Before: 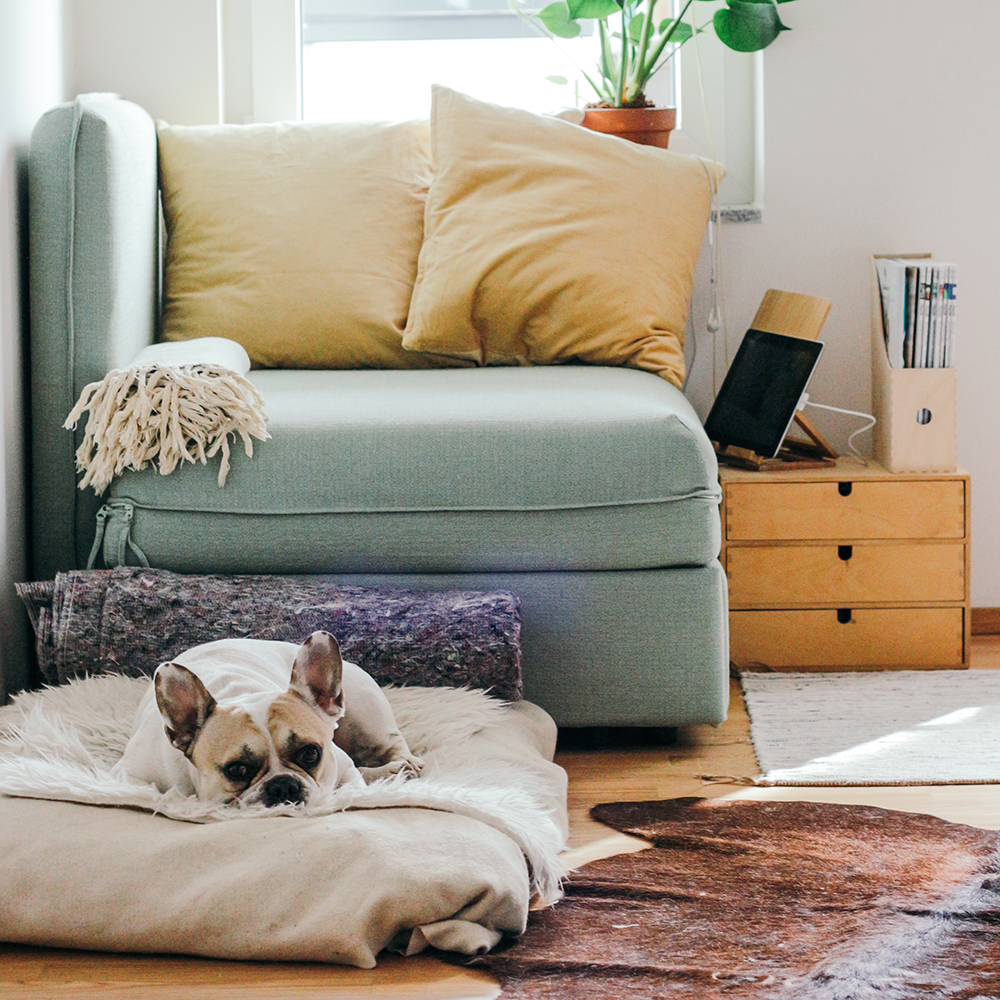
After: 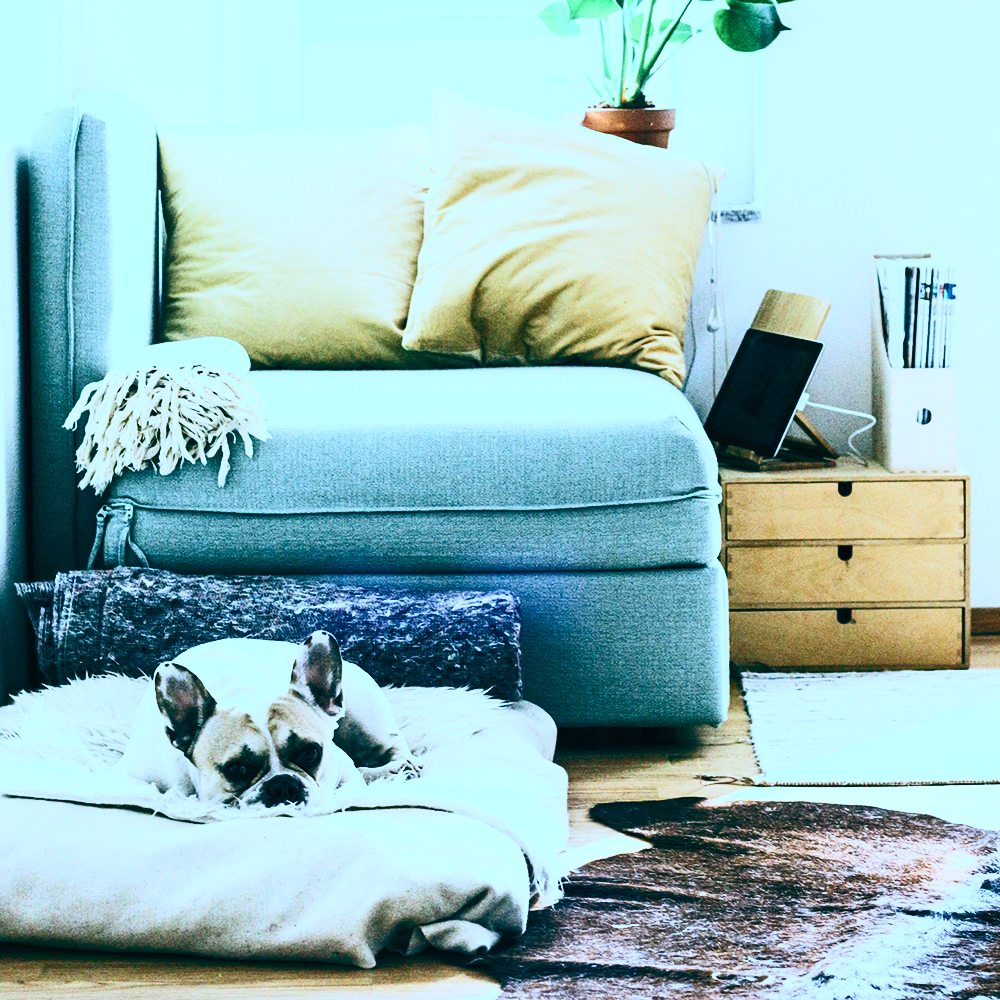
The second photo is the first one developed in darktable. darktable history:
color balance: mode lift, gamma, gain (sRGB), lift [1, 0.69, 1, 1], gamma [1, 1.482, 1, 1], gain [1, 1, 1, 0.802]
white balance: red 0.766, blue 1.537
contrast brightness saturation: contrast 0.62, brightness 0.34, saturation 0.14
